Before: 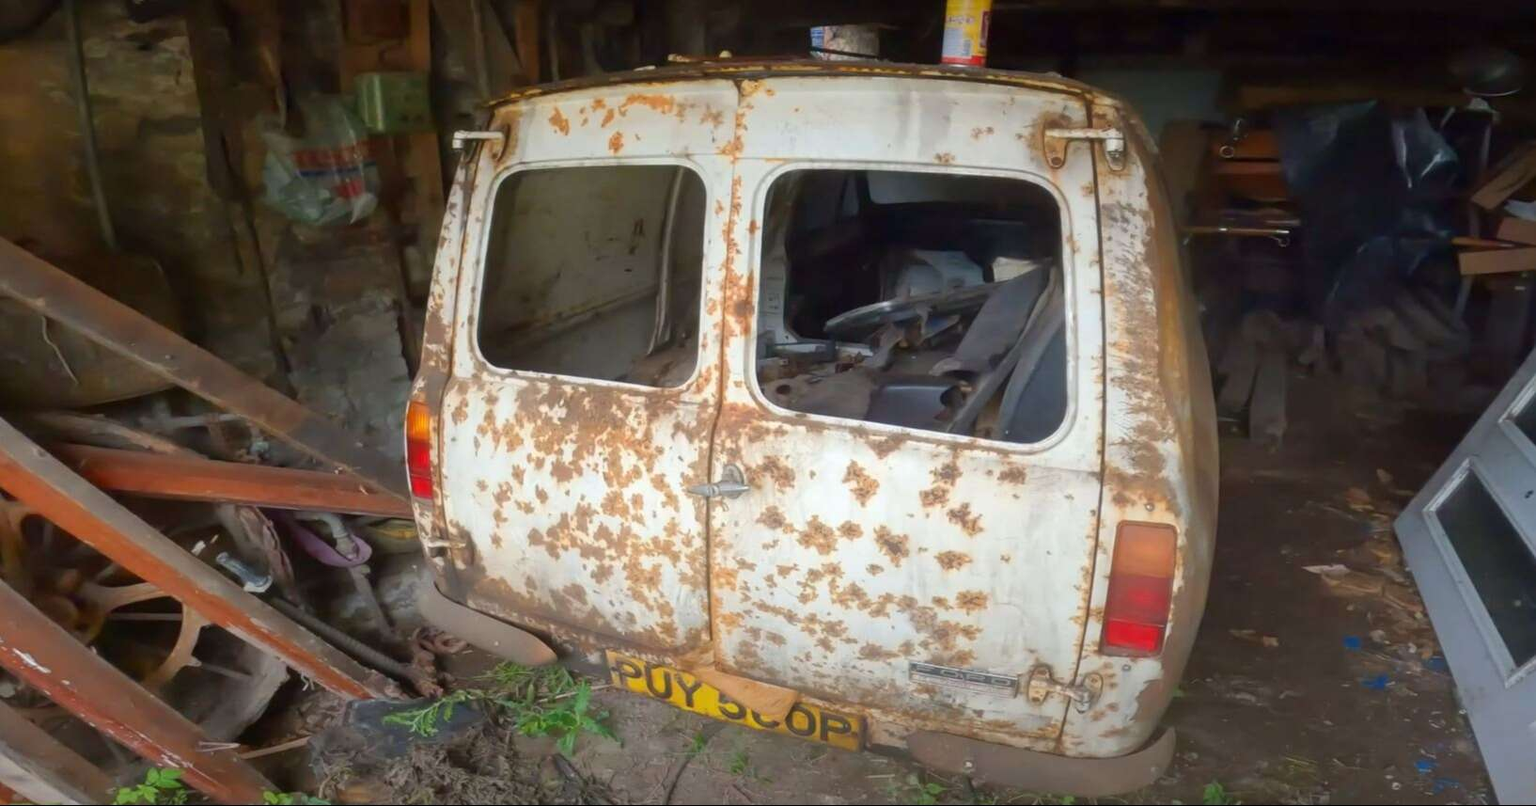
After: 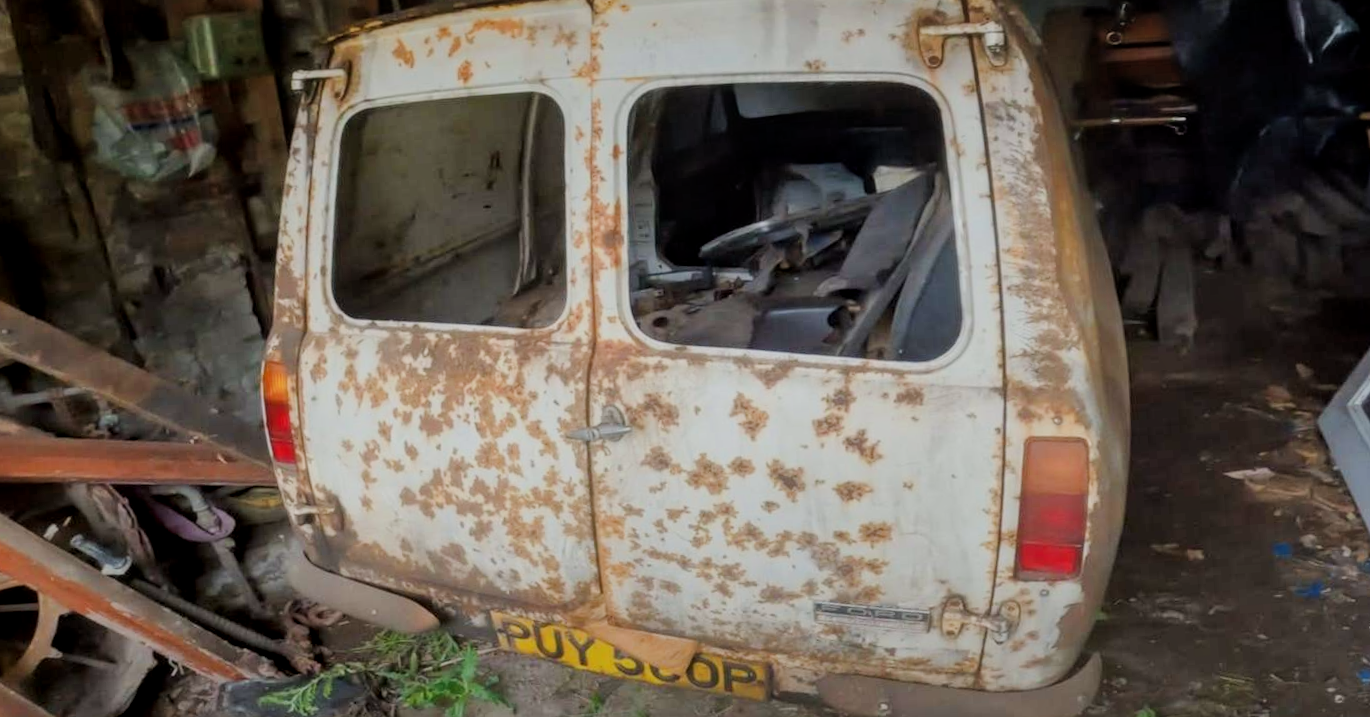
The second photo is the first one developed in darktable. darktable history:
local contrast: on, module defaults
filmic rgb: black relative exposure -6.91 EV, white relative exposure 5.63 EV, threshold 5.95 EV, hardness 2.86, enable highlight reconstruction true
color correction: highlights a* -0.266, highlights b* -0.128
crop and rotate: angle 3.86°, left 5.563%, top 5.677%
shadows and highlights: radius 109.44, shadows 23.46, highlights -58.99, low approximation 0.01, soften with gaussian
